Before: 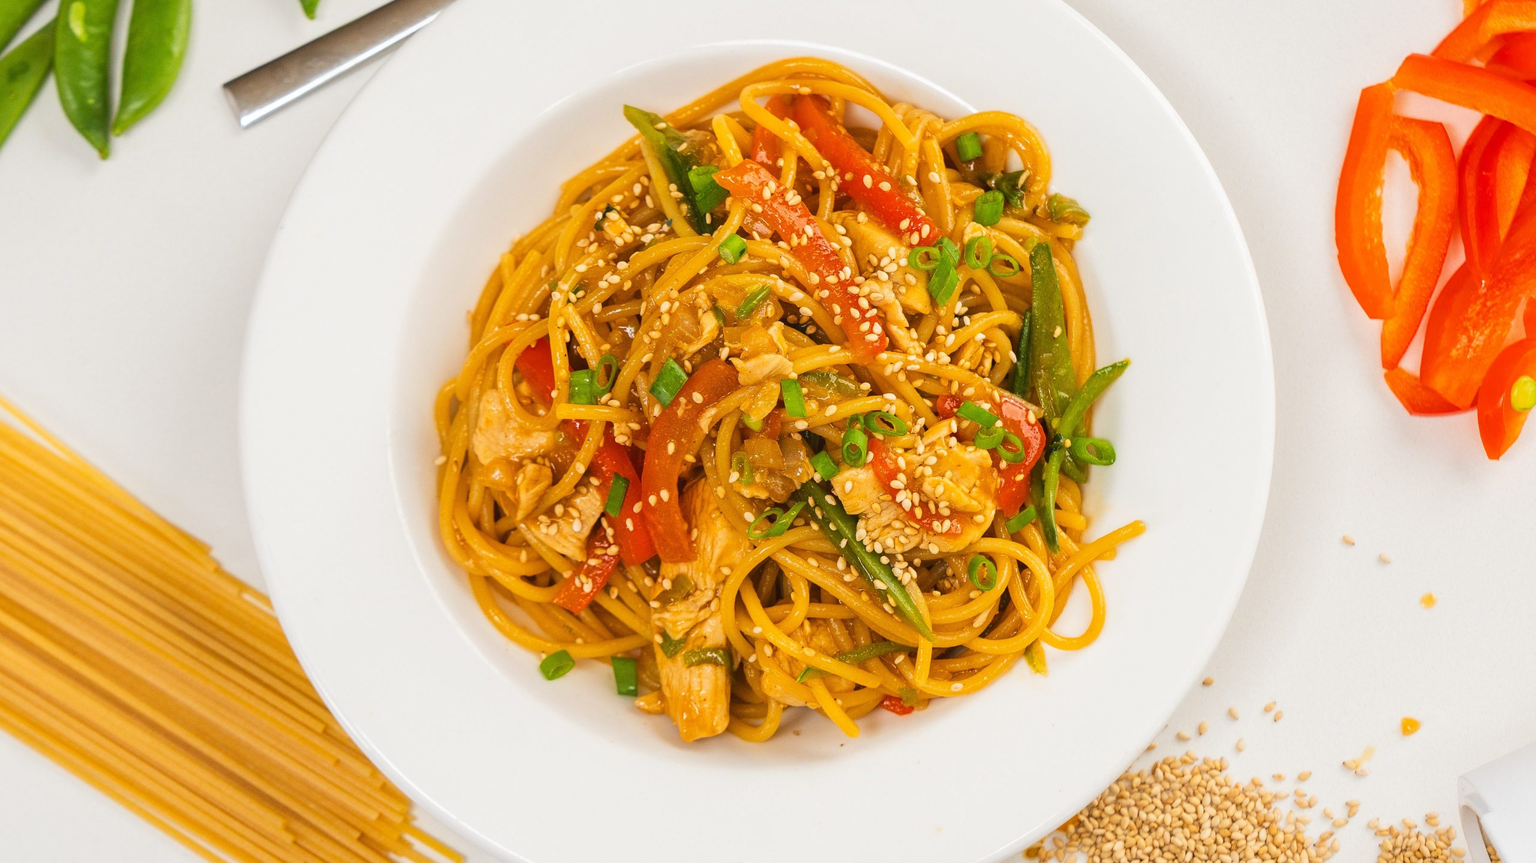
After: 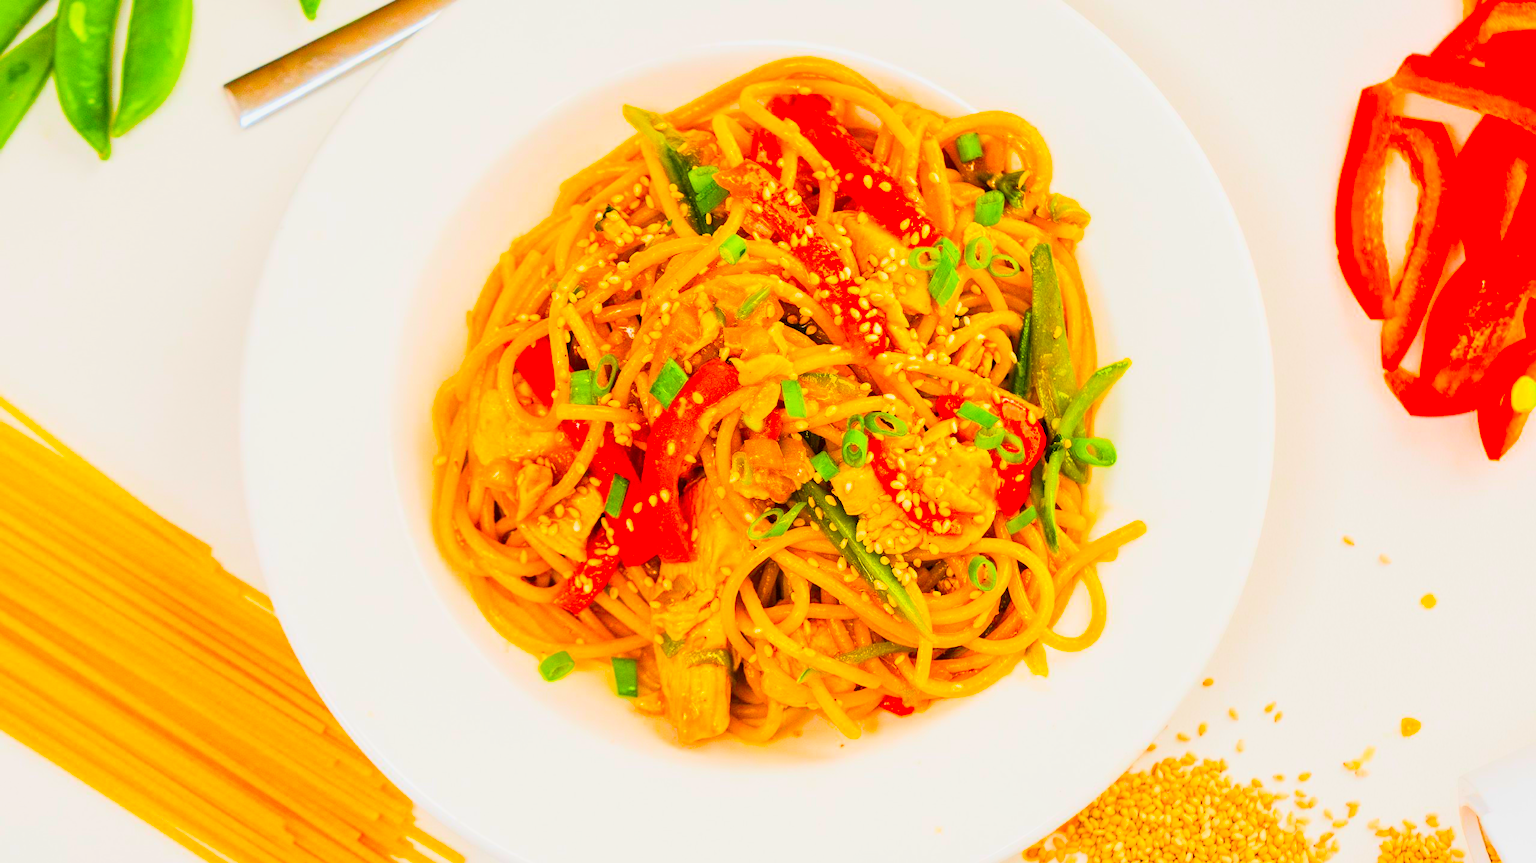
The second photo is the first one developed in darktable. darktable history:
filmic rgb: black relative exposure -7.47 EV, white relative exposure 4.87 EV, hardness 3.4
color balance rgb: linear chroma grading › global chroma 14.457%, perceptual saturation grading › global saturation 26.833%, perceptual saturation grading › highlights -28.587%, perceptual saturation grading › mid-tones 15.839%, perceptual saturation grading › shadows 34.17%, global vibrance 50.583%
exposure: black level correction 0.001, exposure 0.499 EV, compensate exposure bias true, compensate highlight preservation false
contrast brightness saturation: contrast 0.197, brightness 0.205, saturation 0.789
local contrast: highlights 103%, shadows 100%, detail 120%, midtone range 0.2
